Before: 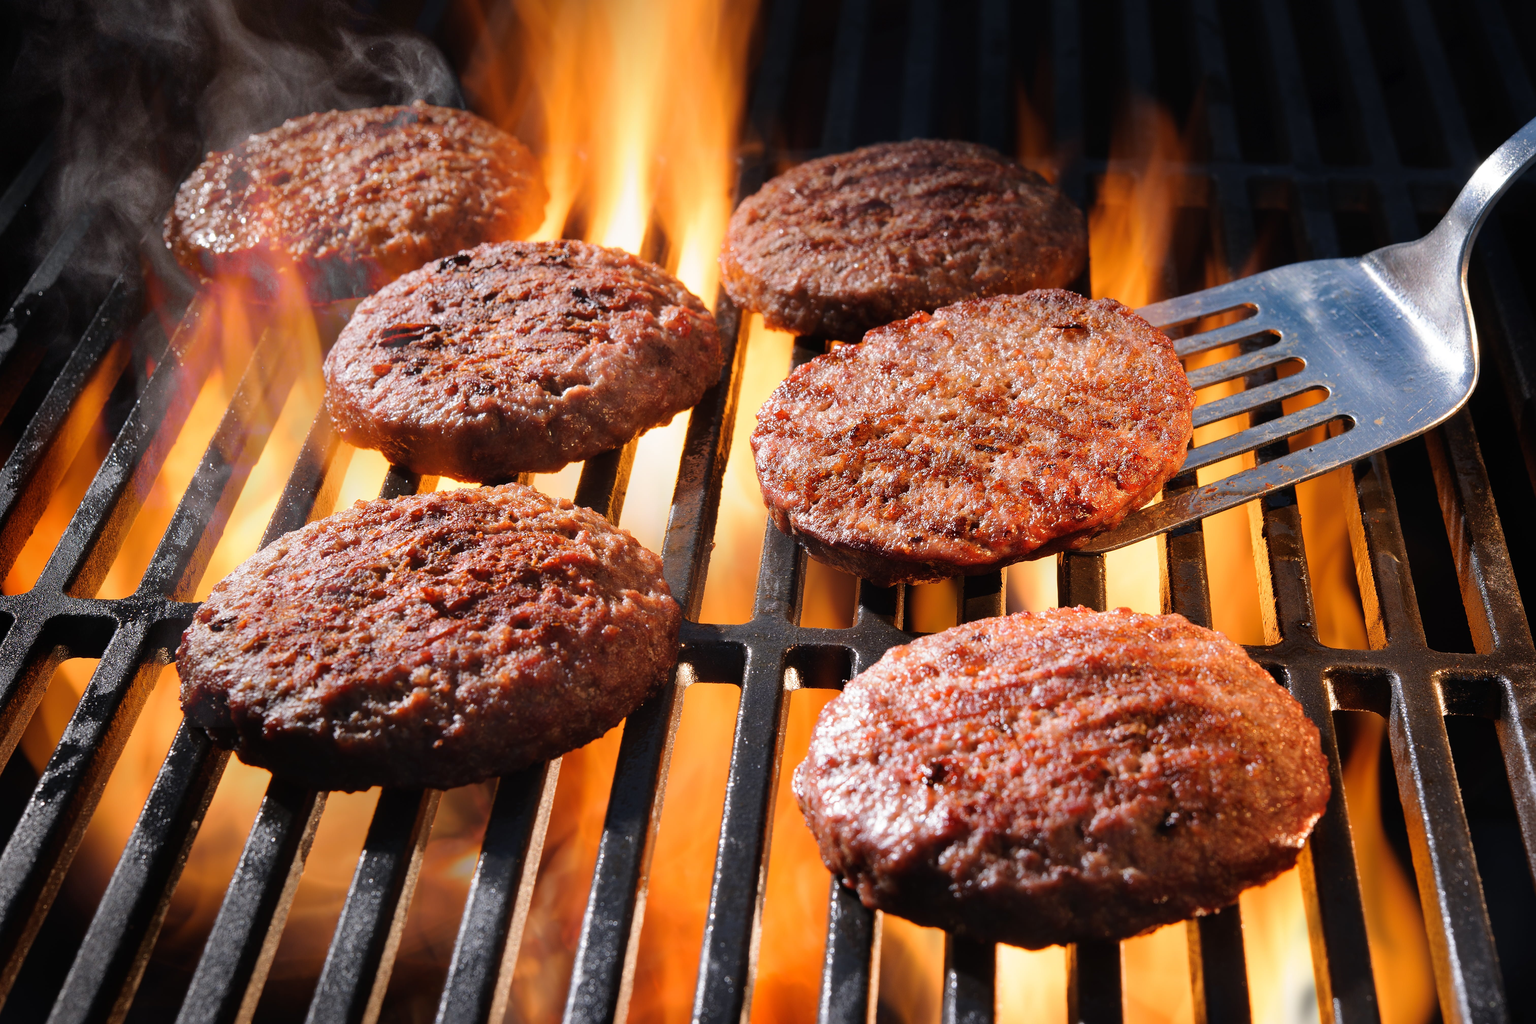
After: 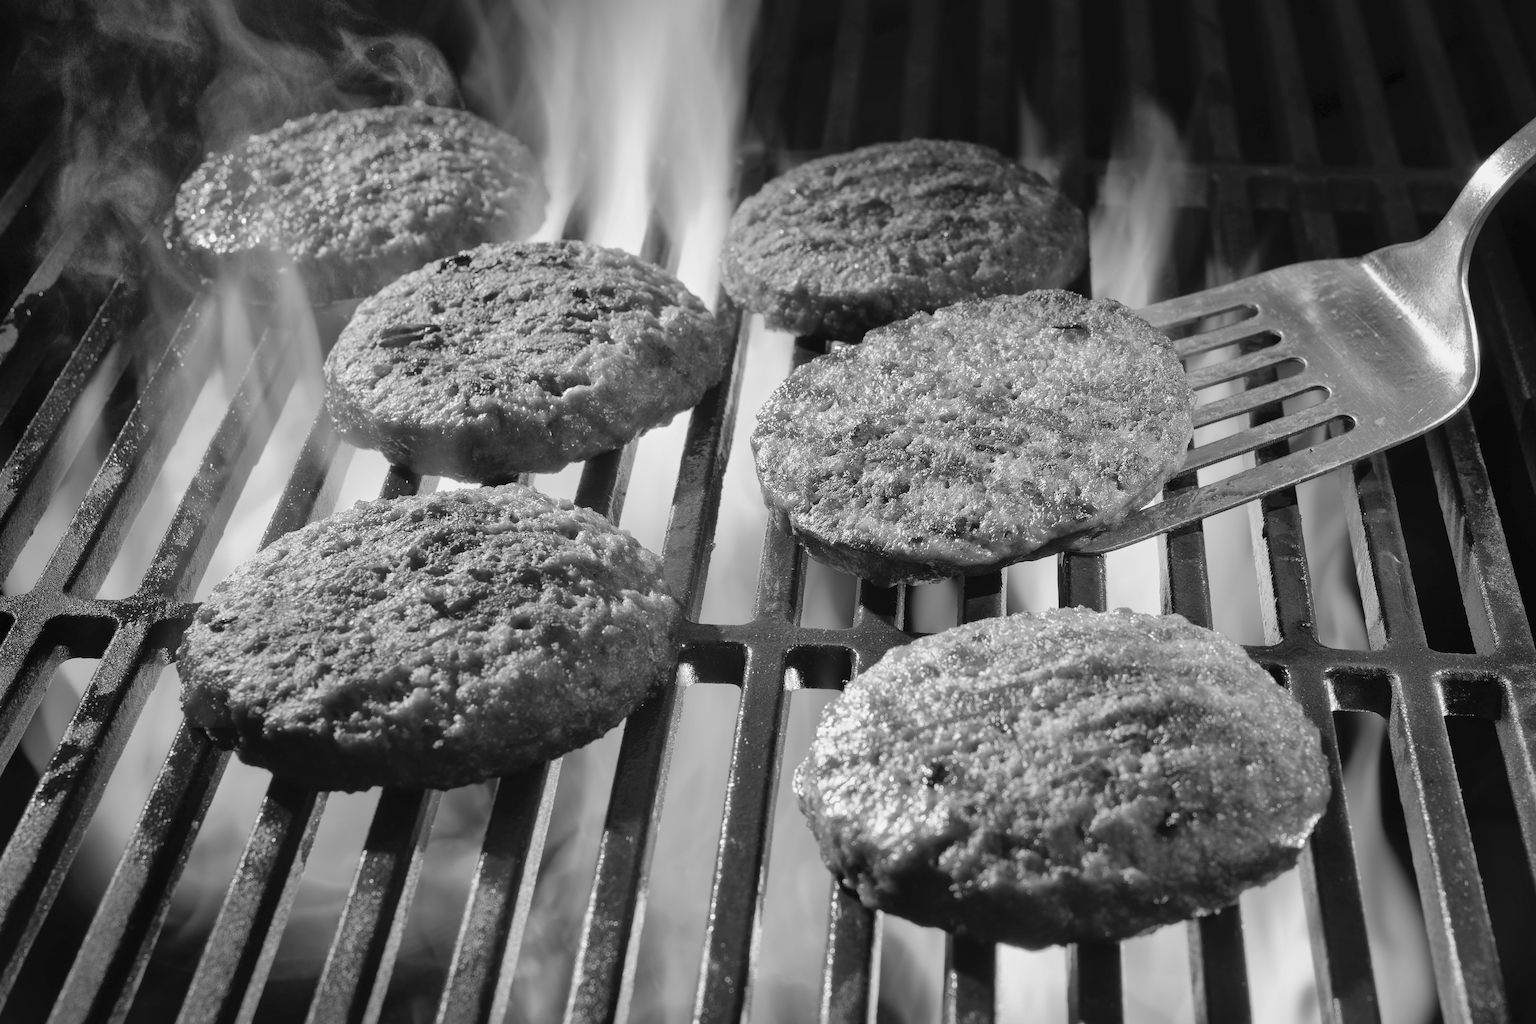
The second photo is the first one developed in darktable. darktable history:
shadows and highlights: on, module defaults
monochrome: a 73.58, b 64.21
contrast brightness saturation: contrast 0.07, brightness 0.08, saturation 0.18
